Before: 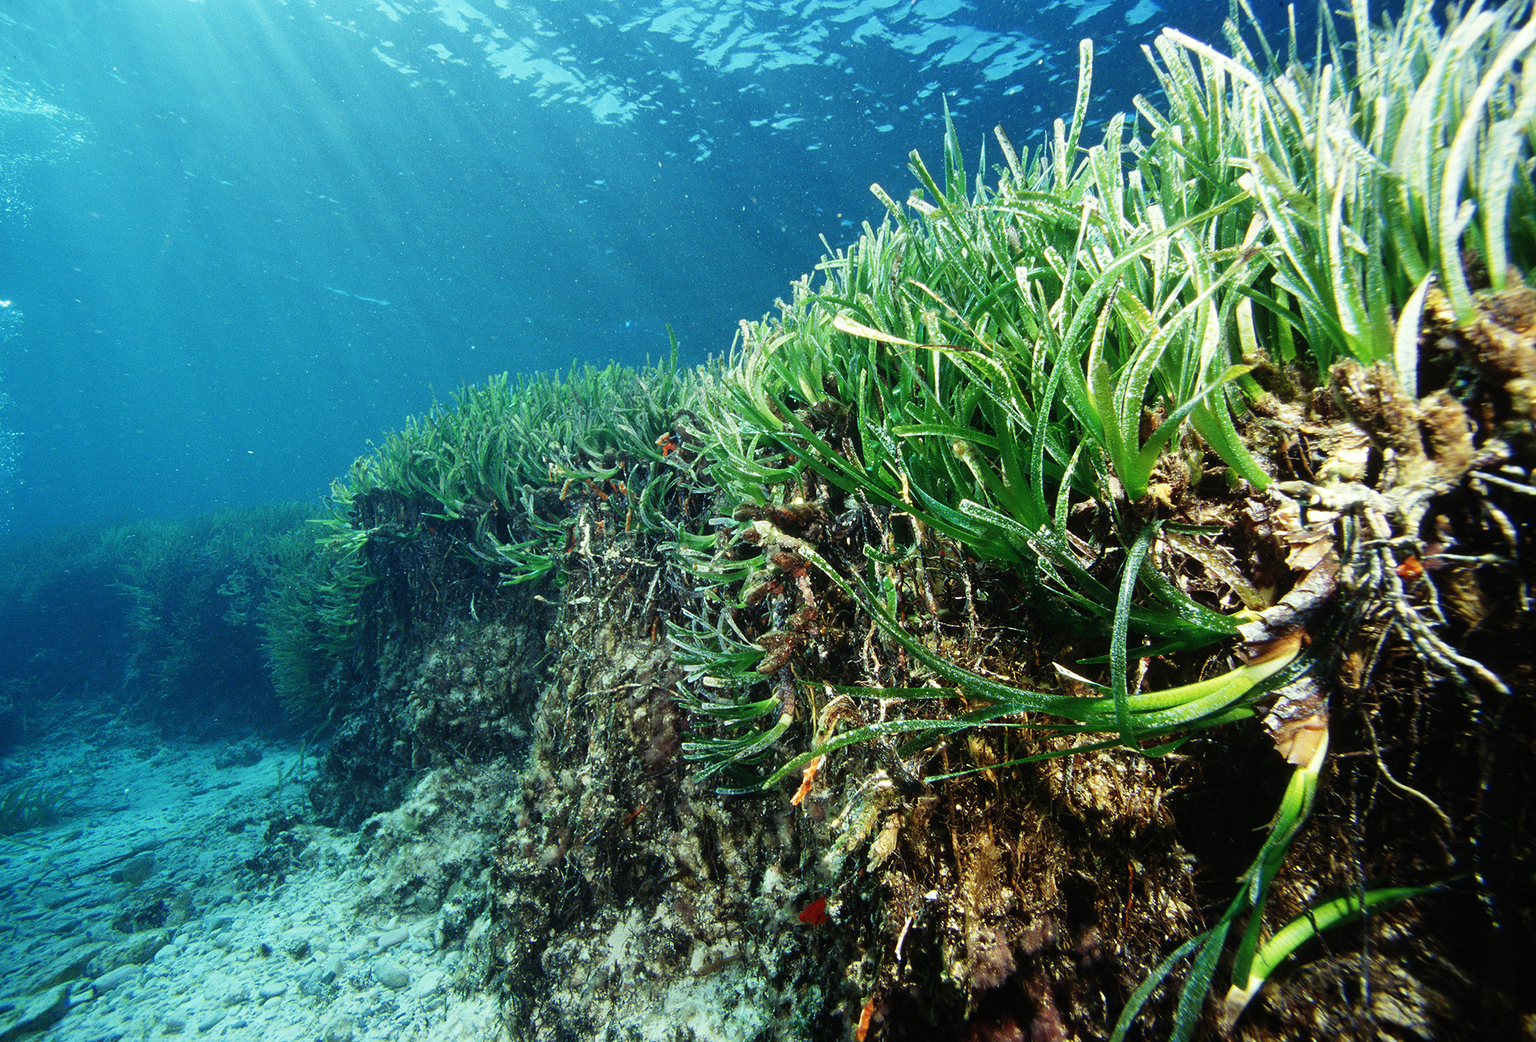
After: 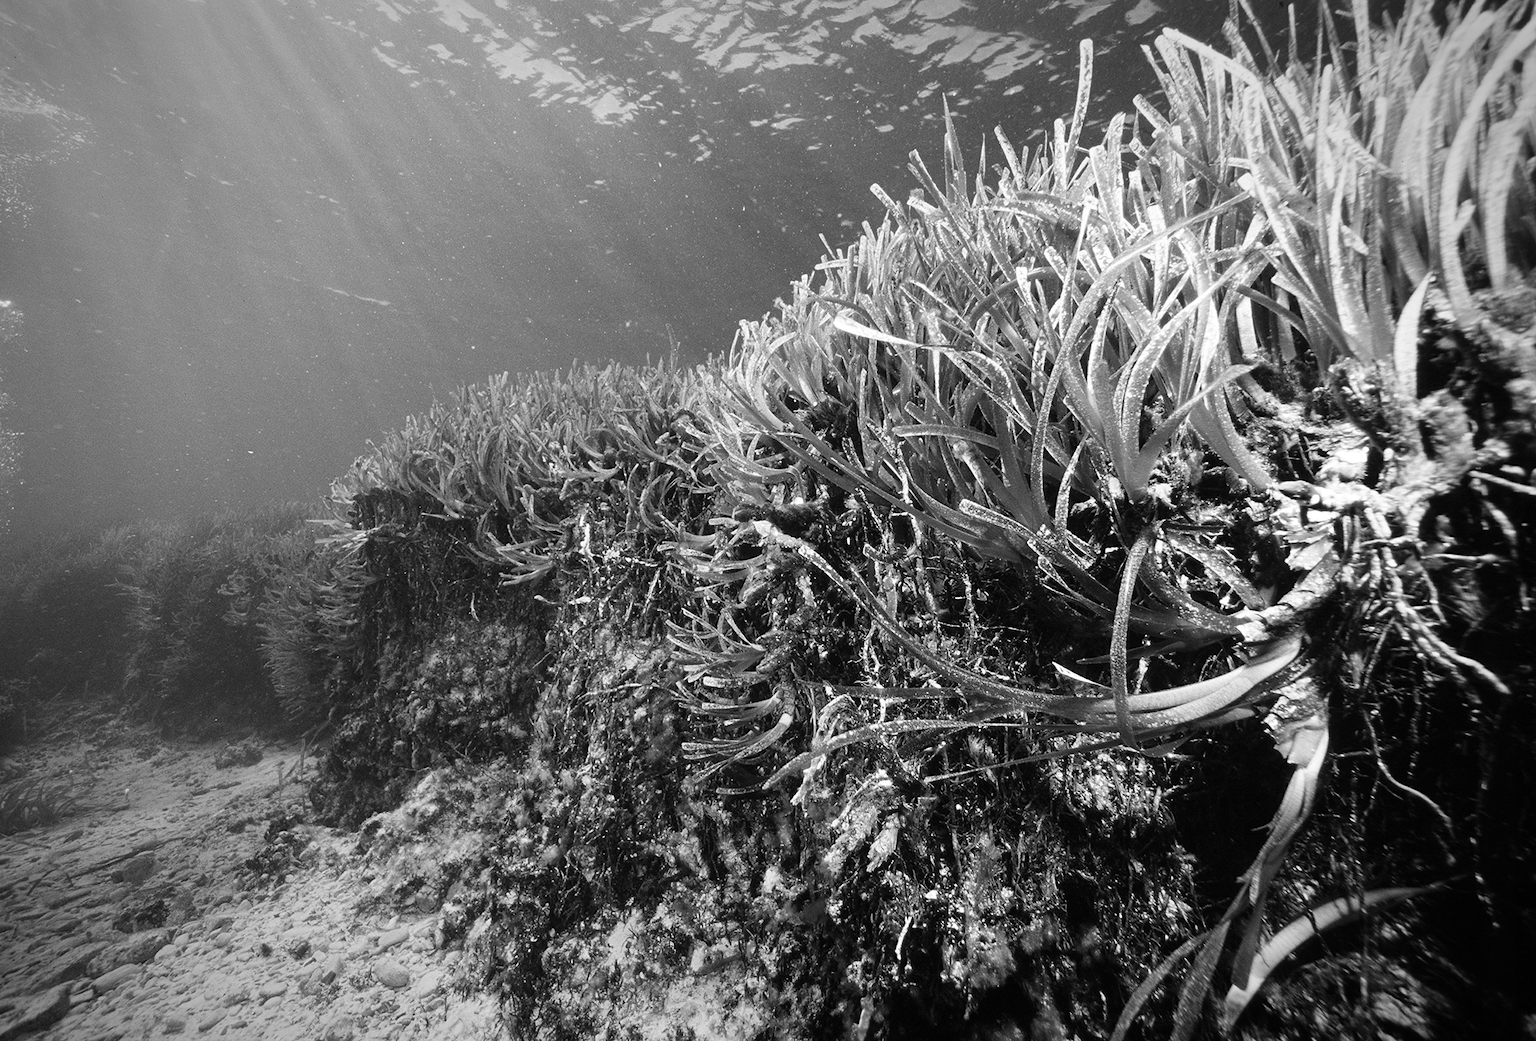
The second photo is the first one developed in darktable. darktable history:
tone equalizer: on, module defaults
vignetting: automatic ratio true
color zones: curves: ch1 [(0, -0.394) (0.143, -0.394) (0.286, -0.394) (0.429, -0.392) (0.571, -0.391) (0.714, -0.391) (0.857, -0.391) (1, -0.394)]
